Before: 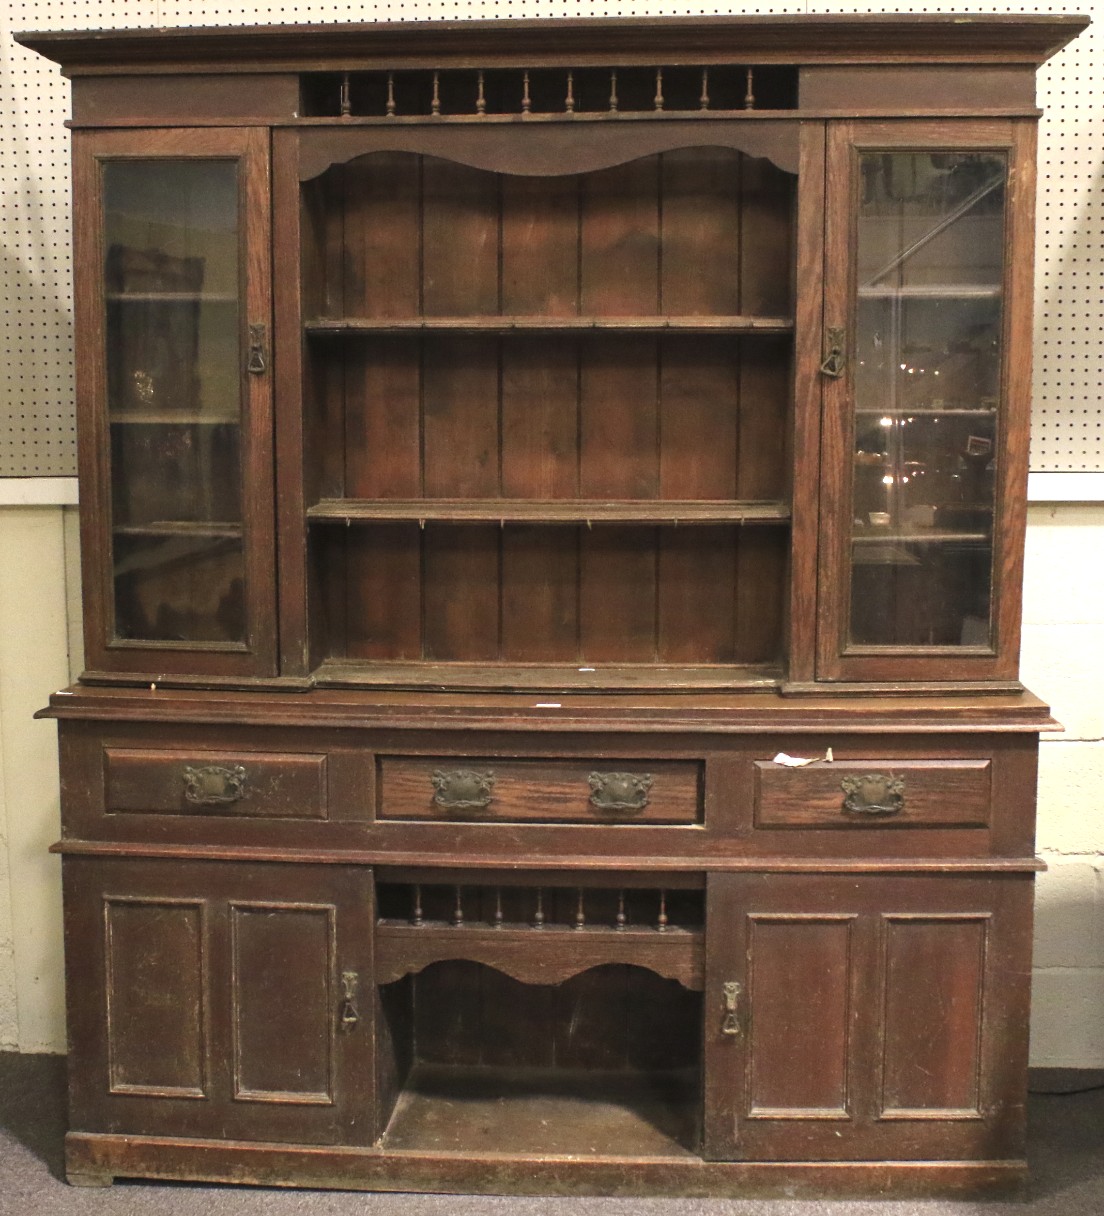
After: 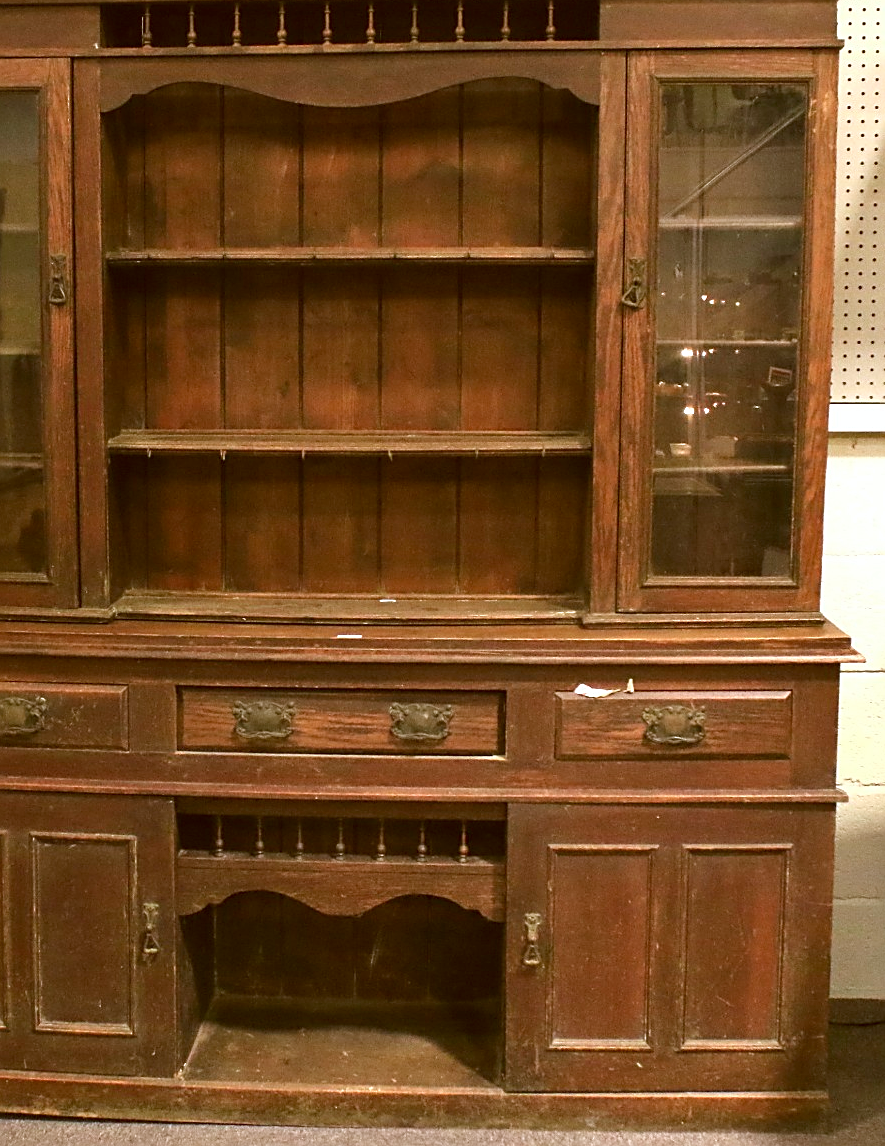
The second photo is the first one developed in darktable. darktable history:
shadows and highlights: shadows 5.27, soften with gaussian
crop and rotate: left 18.03%, top 5.737%, right 1.765%
sharpen: on, module defaults
color correction: highlights a* -0.535, highlights b* 0.172, shadows a* 5, shadows b* 20.56
